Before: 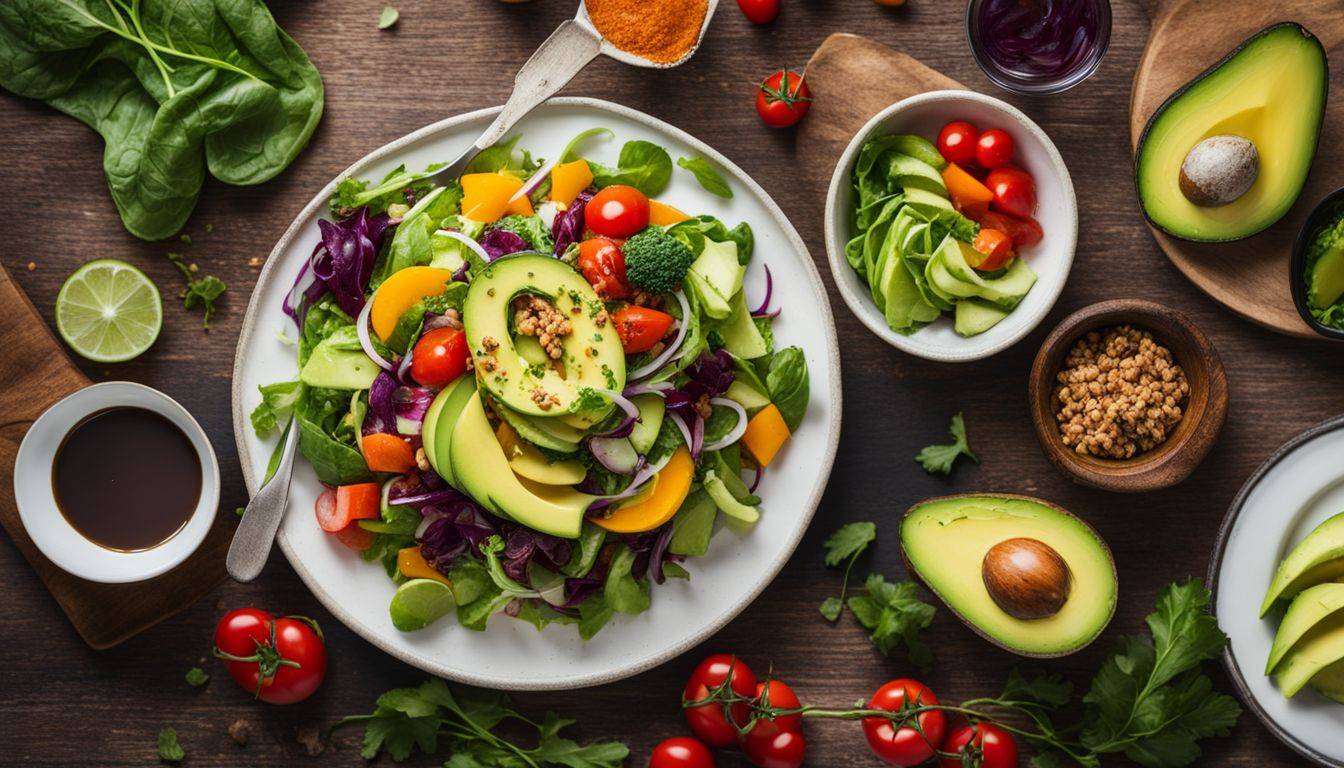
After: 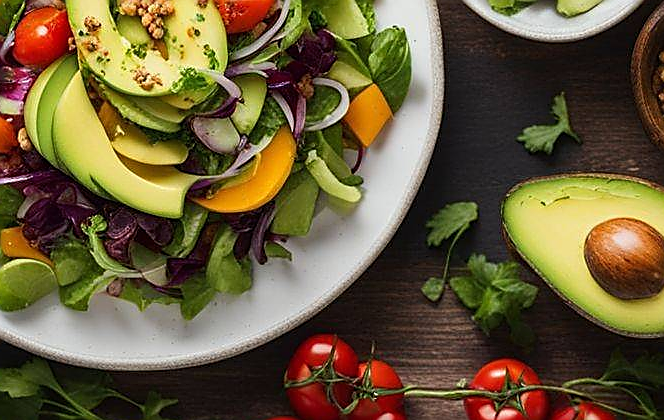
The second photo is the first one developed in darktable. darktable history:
exposure: exposure 0.014 EV, compensate highlight preservation false
crop: left 29.672%, top 41.786%, right 20.851%, bottom 3.487%
sharpen: radius 1.4, amount 1.25, threshold 0.7
